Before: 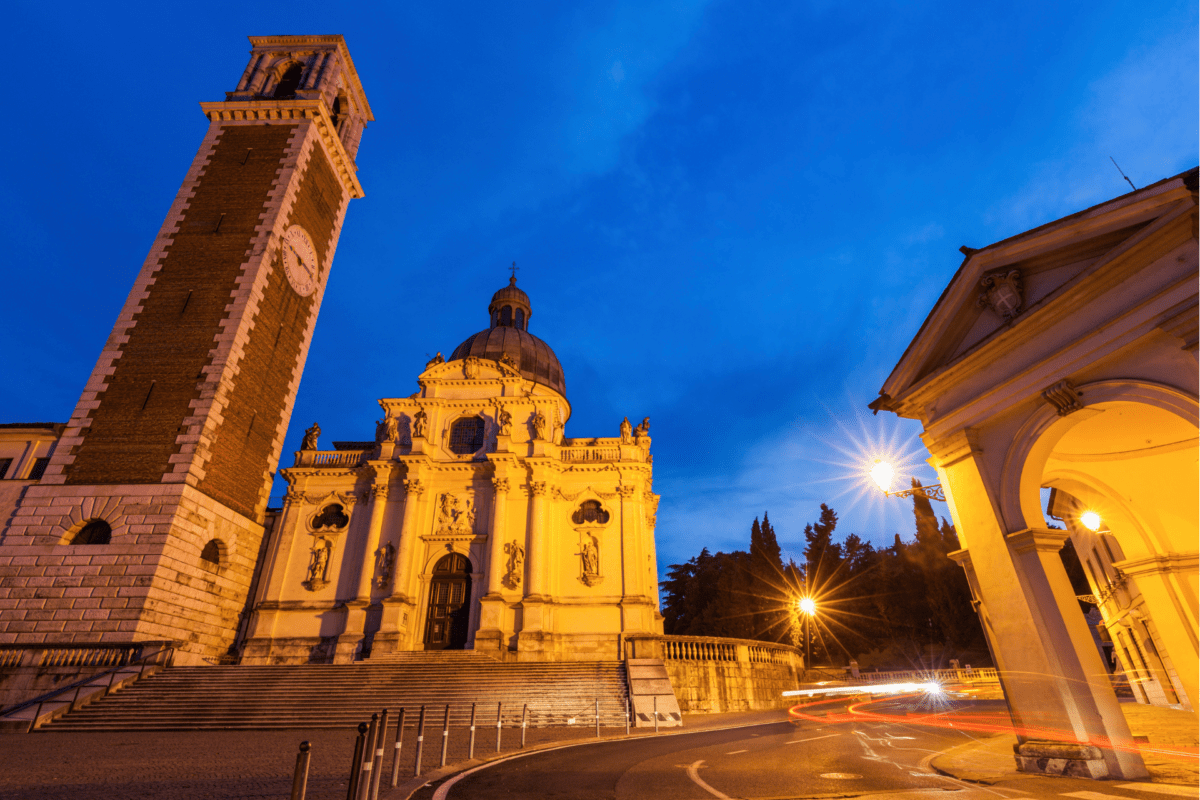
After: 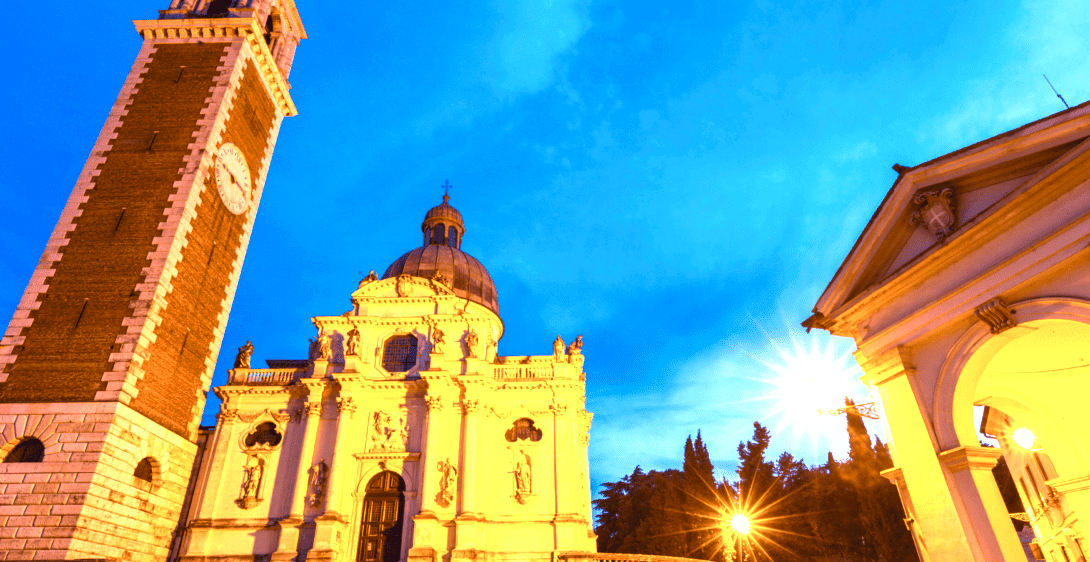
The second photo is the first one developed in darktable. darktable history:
color balance rgb: perceptual saturation grading › global saturation 20%, perceptual saturation grading › highlights -25%, perceptual saturation grading › shadows 25%
crop: left 5.596%, top 10.314%, right 3.534%, bottom 19.395%
exposure: black level correction 0, exposure 1.675 EV, compensate exposure bias true, compensate highlight preservation false
